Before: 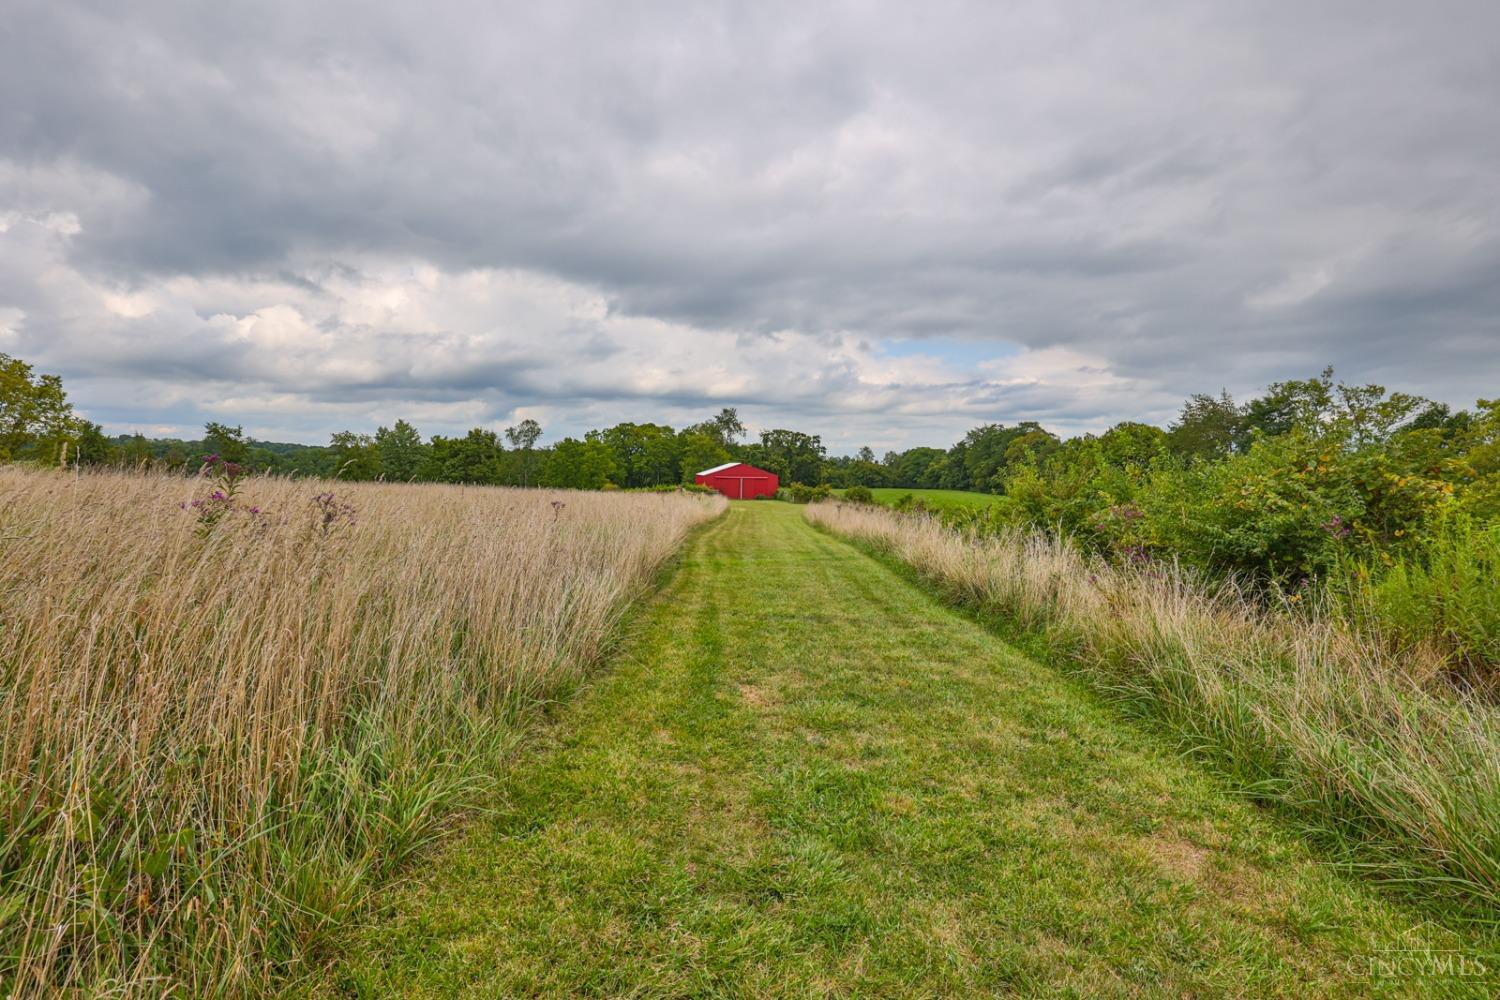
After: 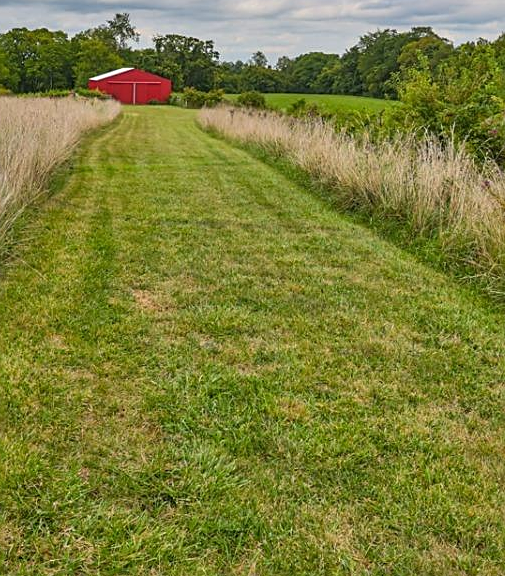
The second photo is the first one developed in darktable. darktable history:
sharpen: on, module defaults
crop: left 40.51%, top 39.514%, right 25.774%, bottom 2.839%
